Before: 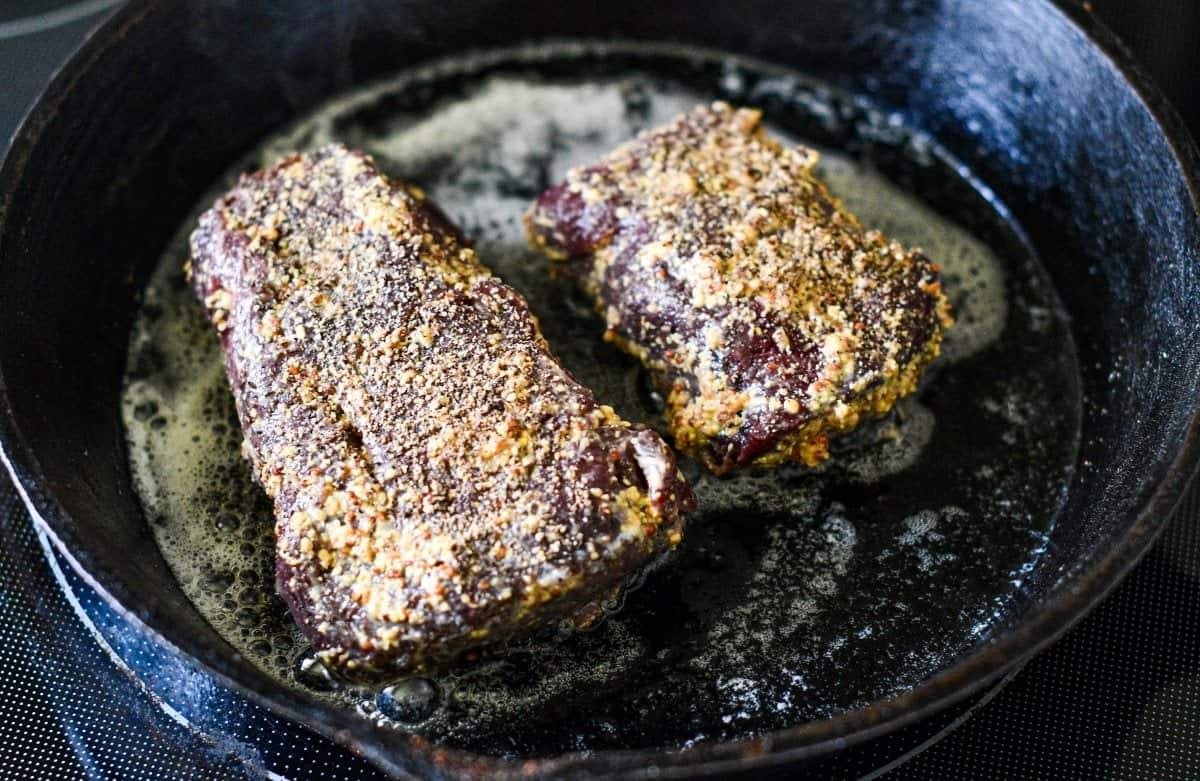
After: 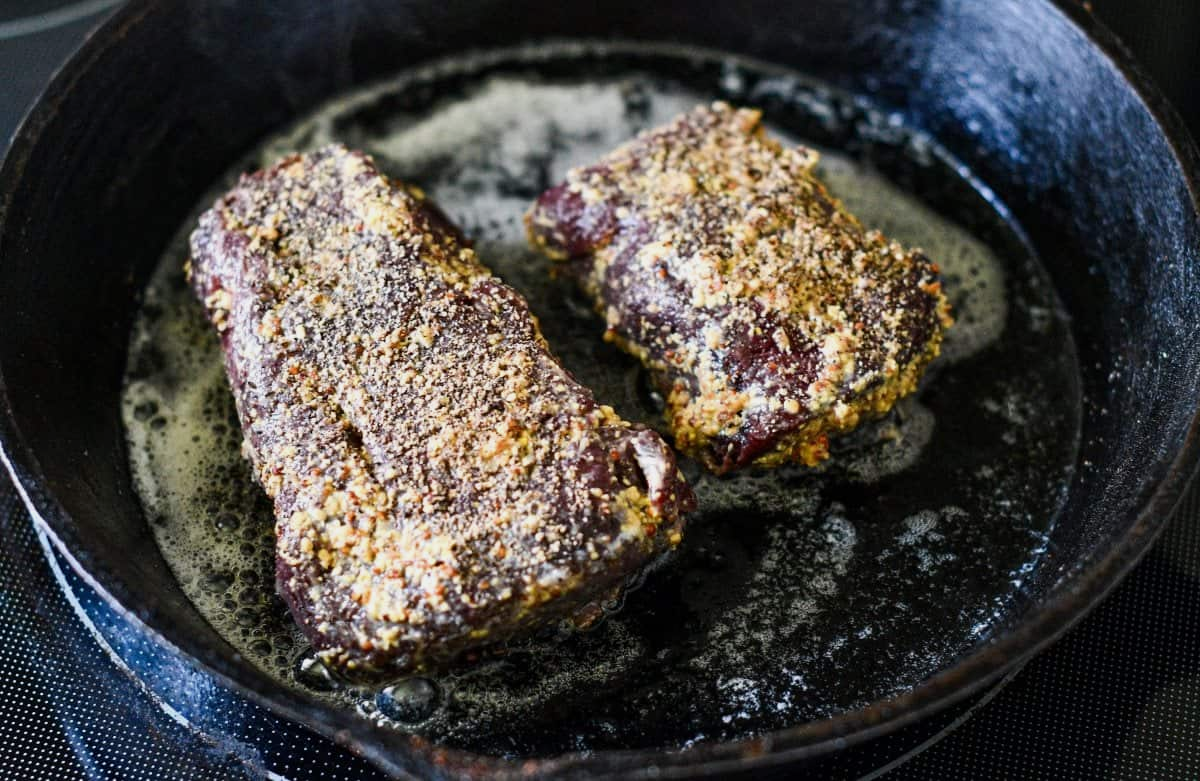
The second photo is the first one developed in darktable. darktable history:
exposure: exposure -0.182 EV, compensate exposure bias true, compensate highlight preservation false
